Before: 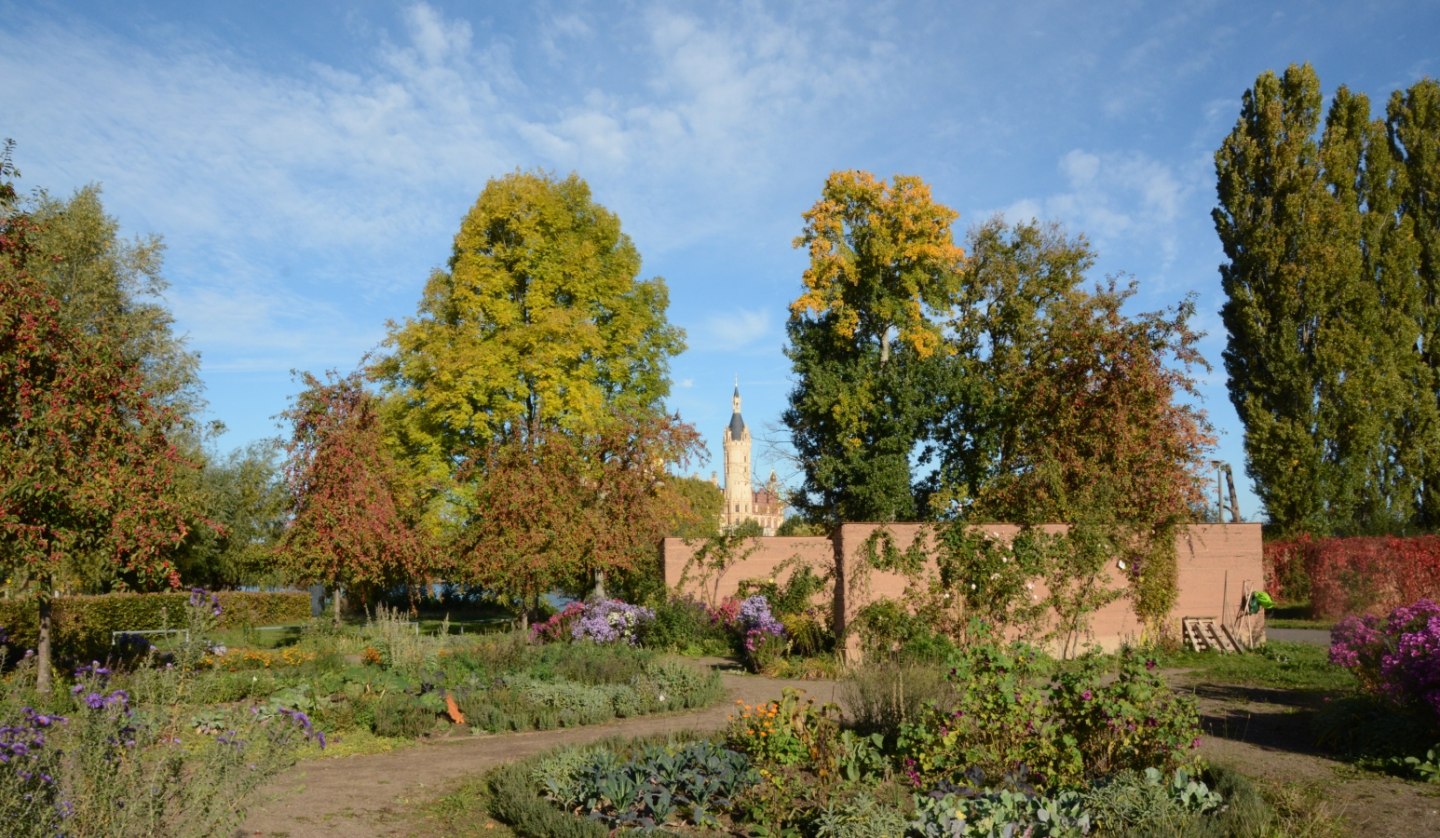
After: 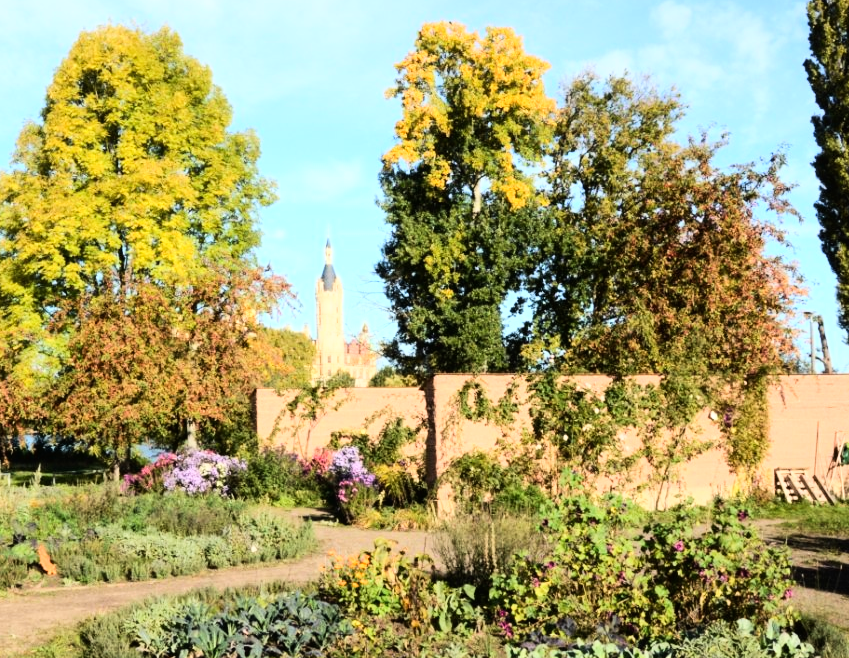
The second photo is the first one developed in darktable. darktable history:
base curve: curves: ch0 [(0, 0) (0.007, 0.004) (0.027, 0.03) (0.046, 0.07) (0.207, 0.54) (0.442, 0.872) (0.673, 0.972) (1, 1)]
crop and rotate: left 28.357%, top 17.782%, right 12.644%, bottom 3.656%
